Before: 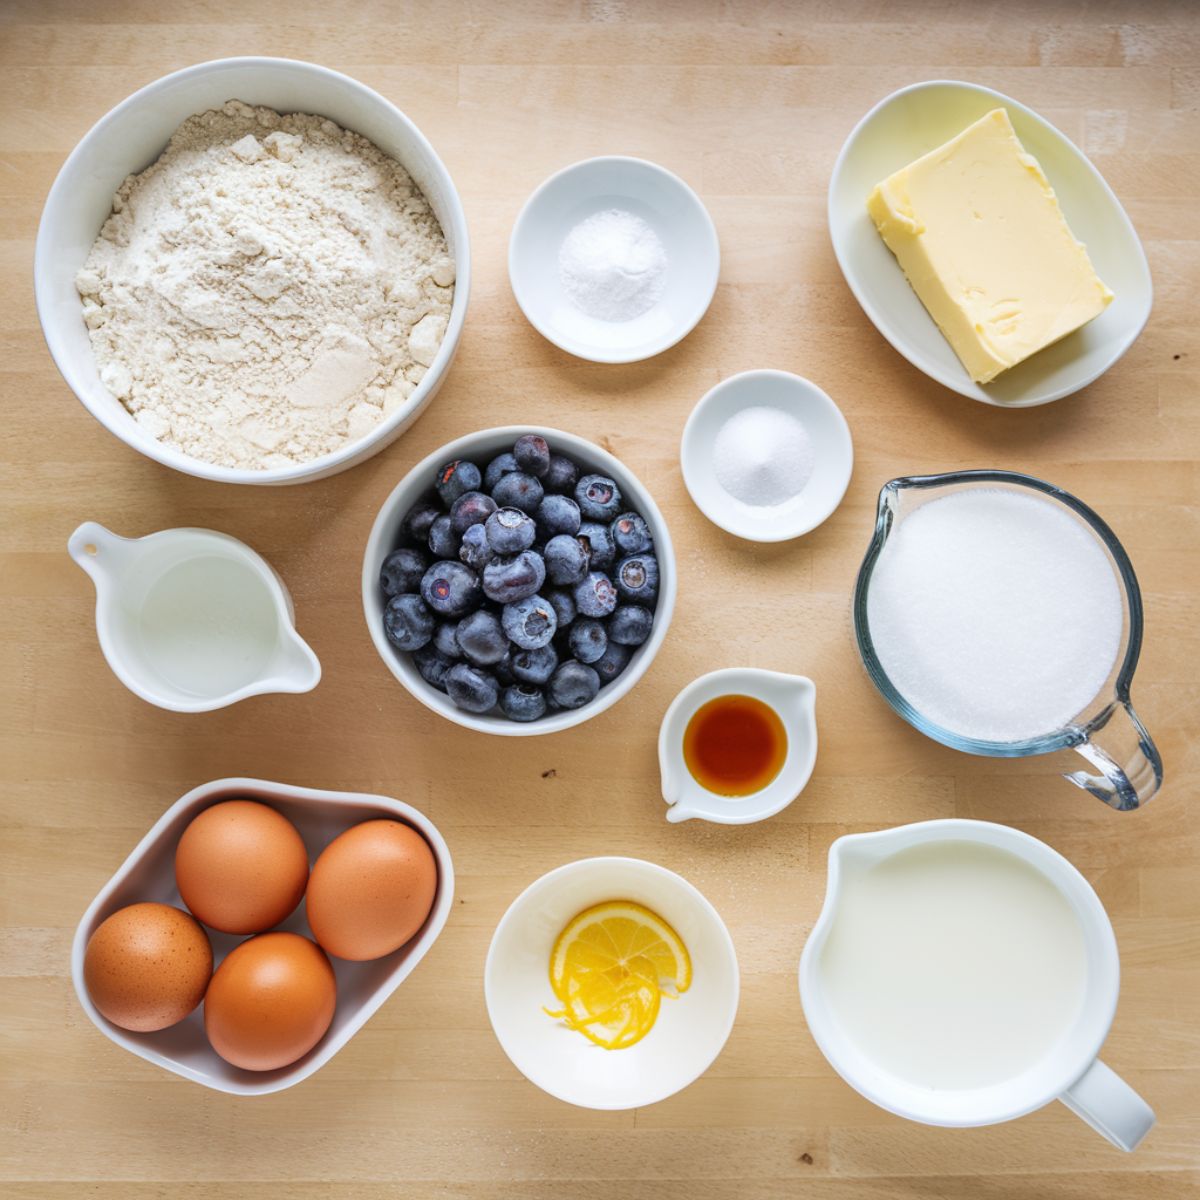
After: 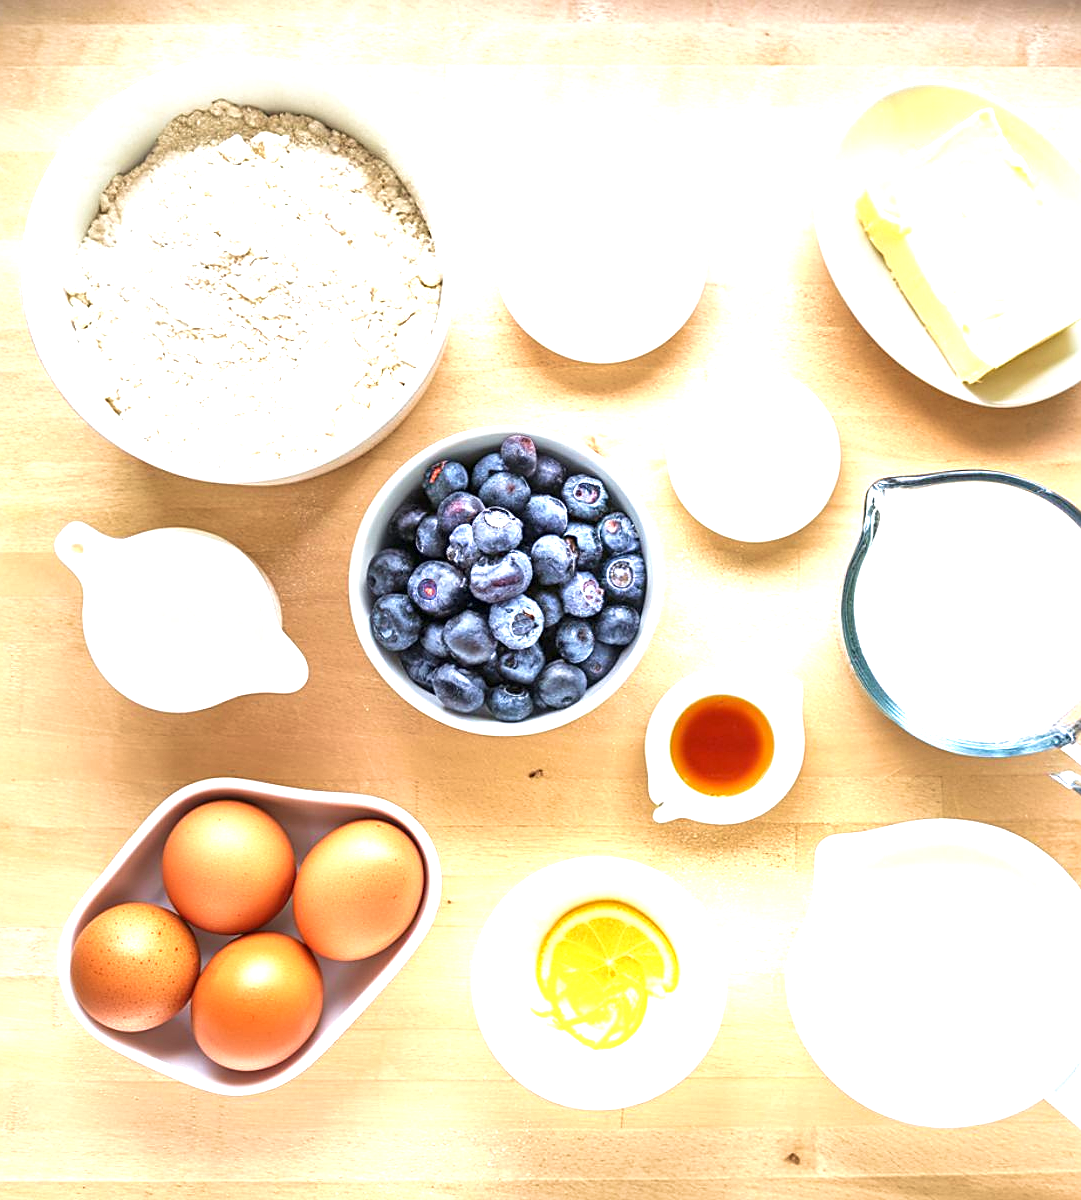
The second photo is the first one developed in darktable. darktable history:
exposure: black level correction 0, exposure 1.3 EV, compensate highlight preservation false
crop and rotate: left 1.088%, right 8.807%
velvia: on, module defaults
local contrast: mode bilateral grid, contrast 20, coarseness 50, detail 120%, midtone range 0.2
sharpen: on, module defaults
